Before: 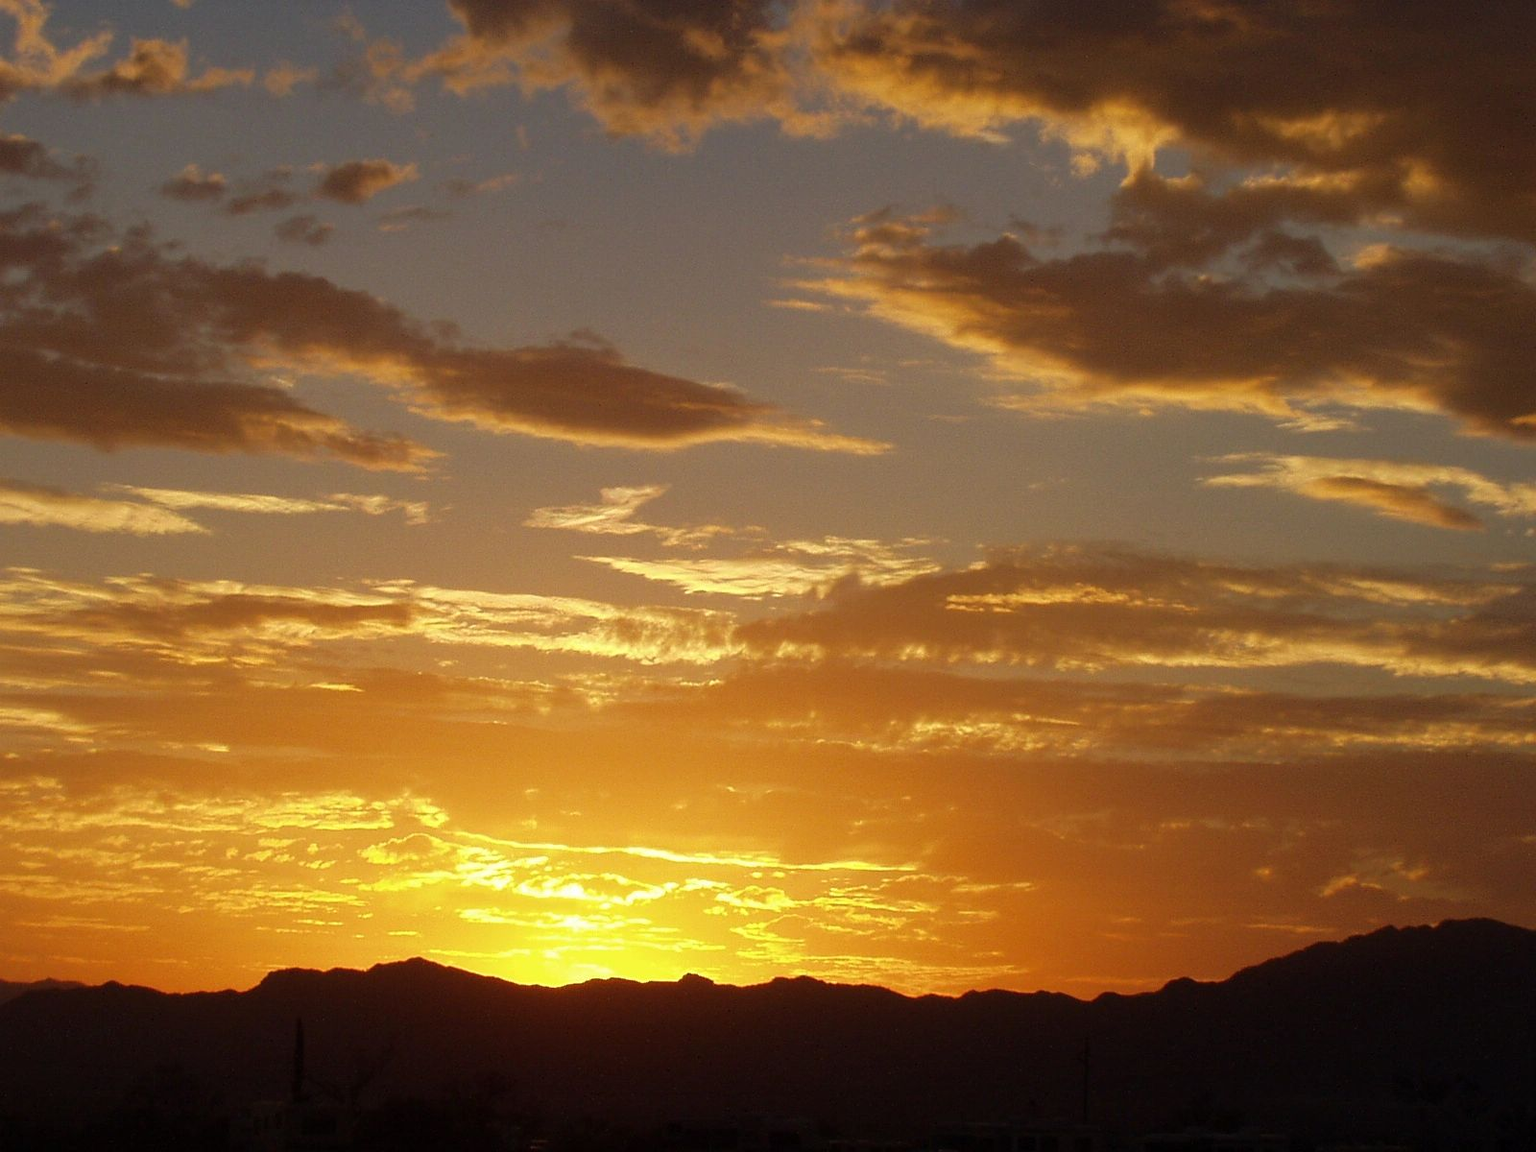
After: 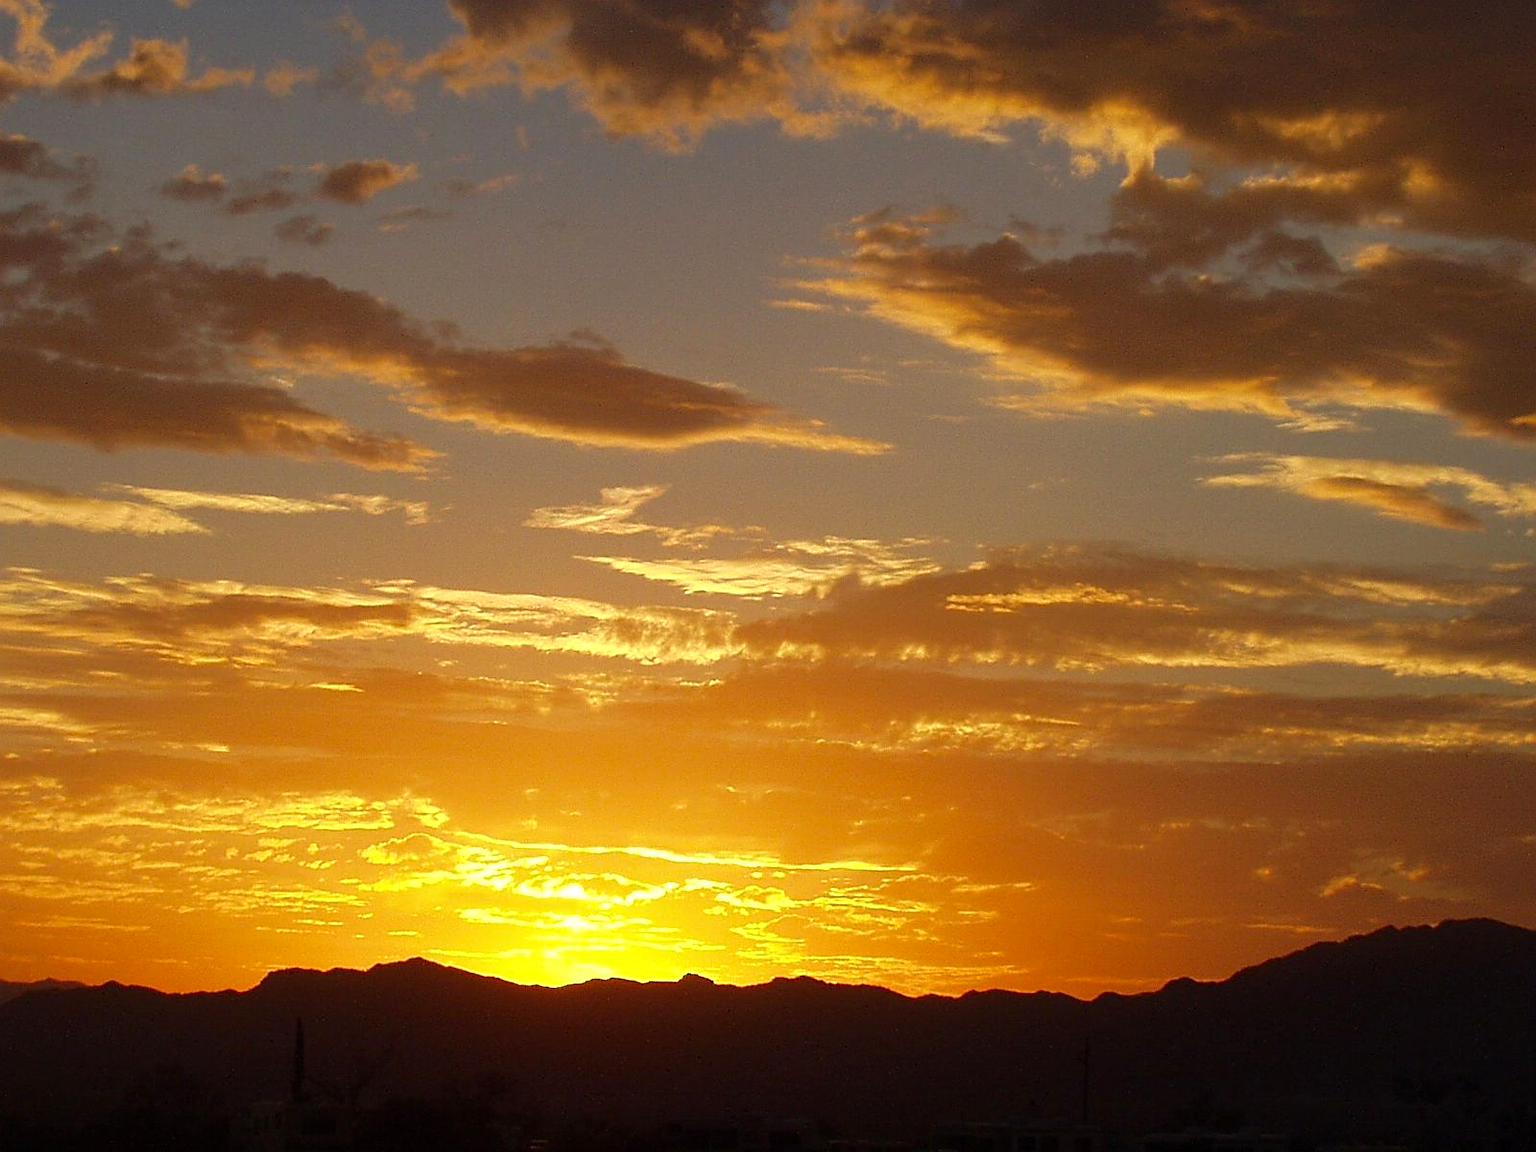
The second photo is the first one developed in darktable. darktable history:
contrast brightness saturation: saturation 0.099
exposure: exposure 0.128 EV, compensate exposure bias true, compensate highlight preservation false
sharpen: on, module defaults
